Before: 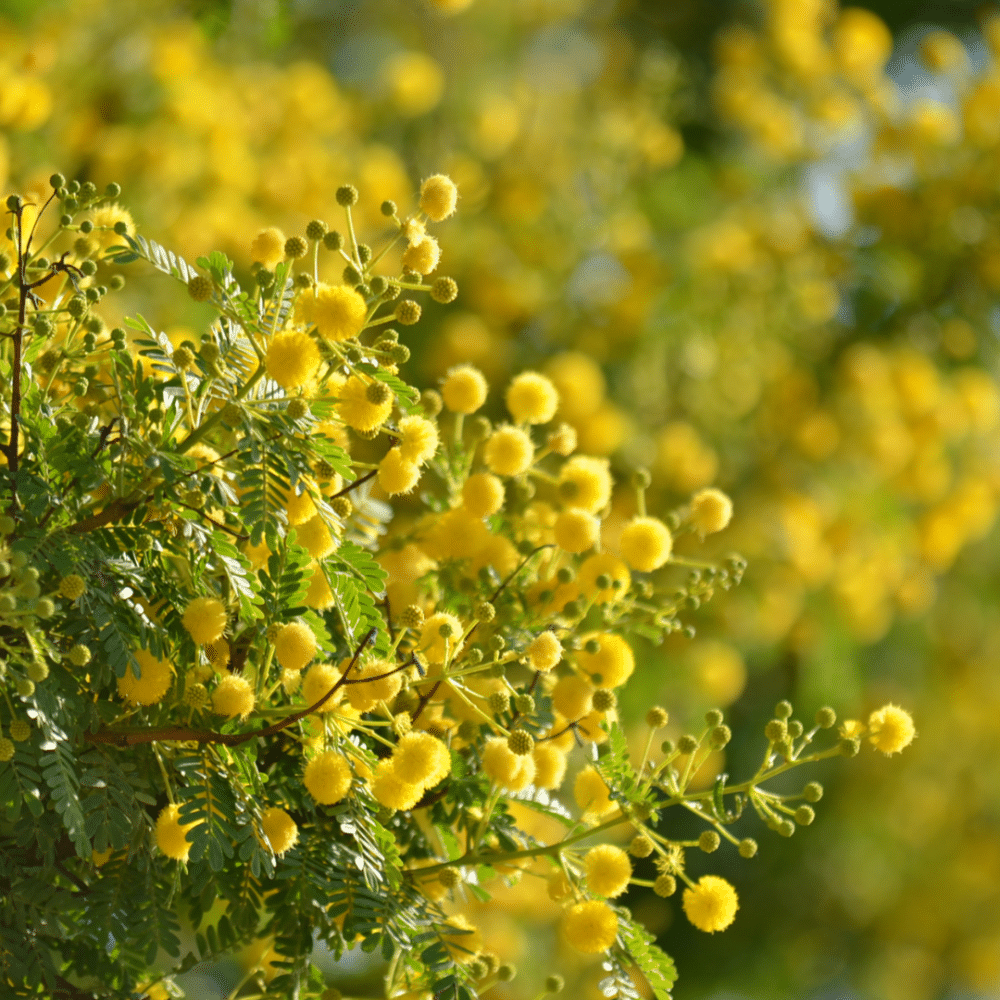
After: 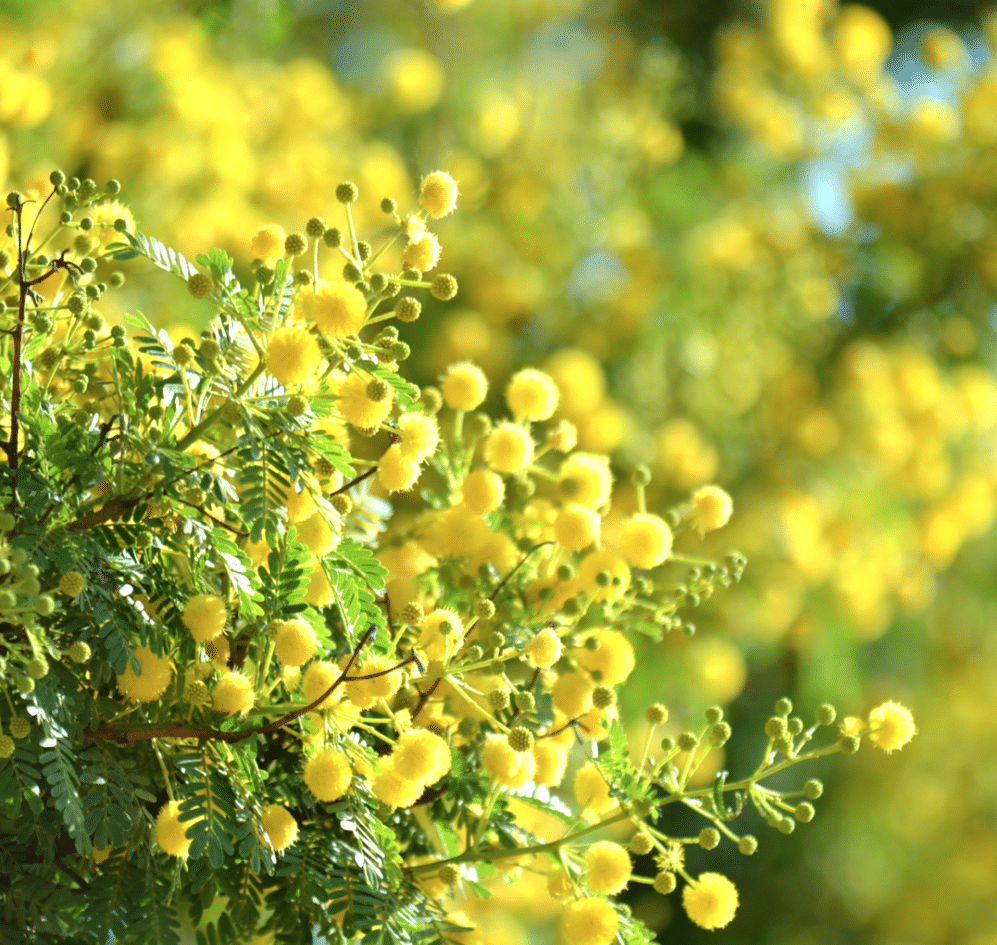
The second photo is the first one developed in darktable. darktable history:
color correction: highlights a* -10.27, highlights b* -10.42
tone equalizer: -8 EV -0.769 EV, -7 EV -0.711 EV, -6 EV -0.57 EV, -5 EV -0.363 EV, -3 EV 0.401 EV, -2 EV 0.6 EV, -1 EV 0.681 EV, +0 EV 0.739 EV
crop: top 0.397%, right 0.262%, bottom 5.067%
